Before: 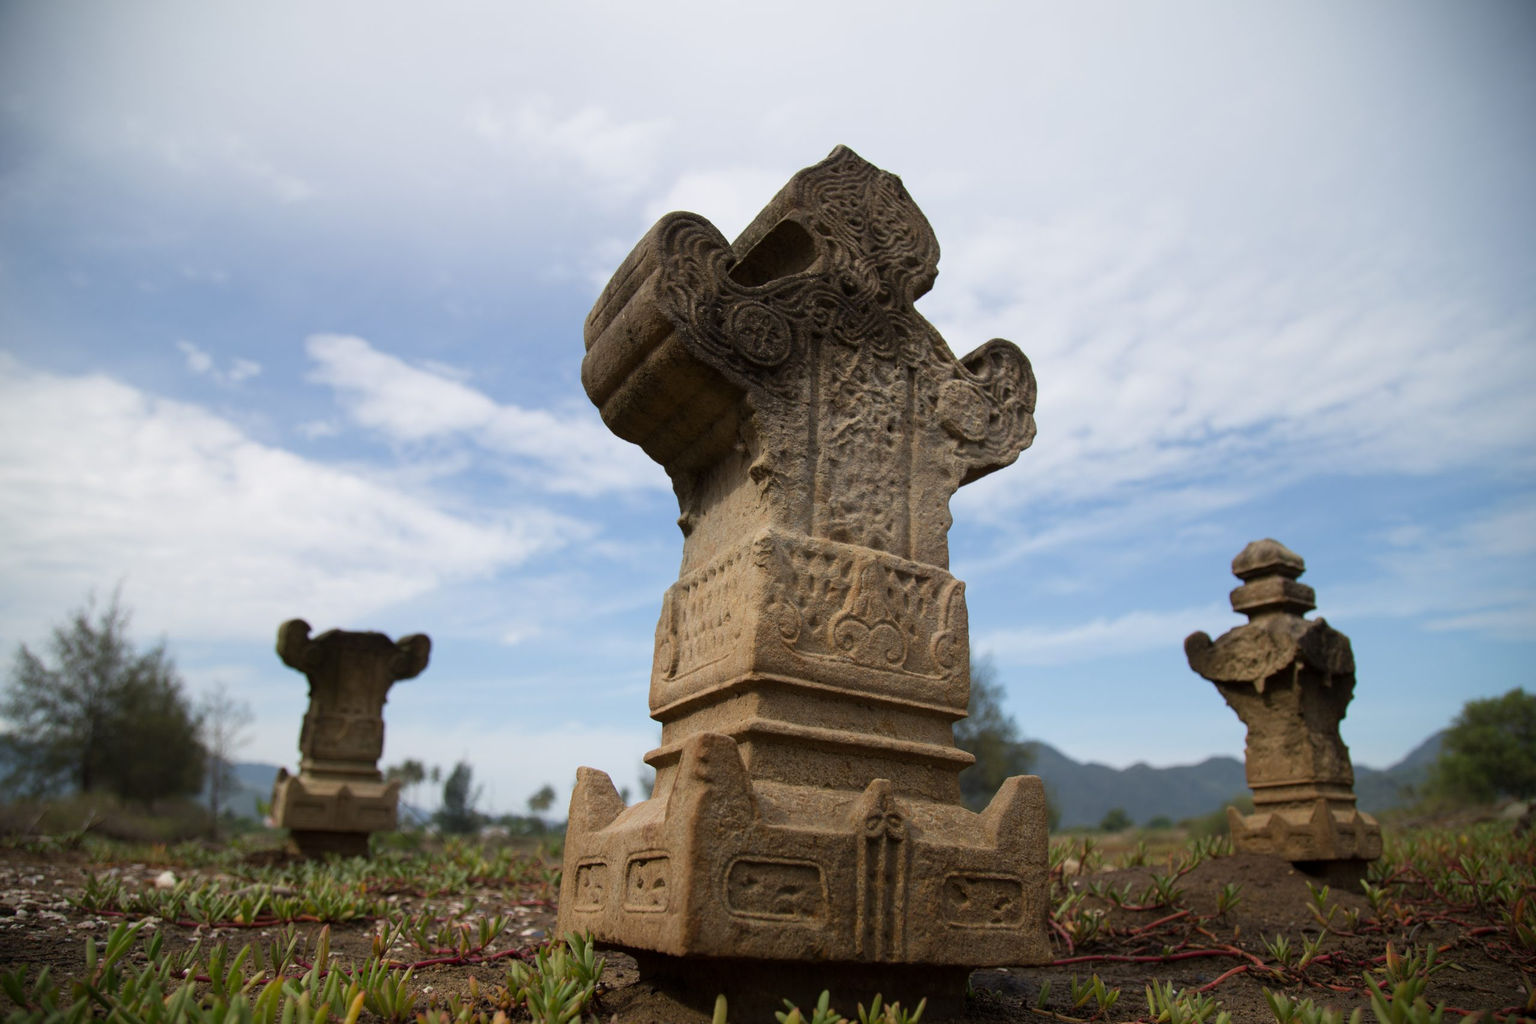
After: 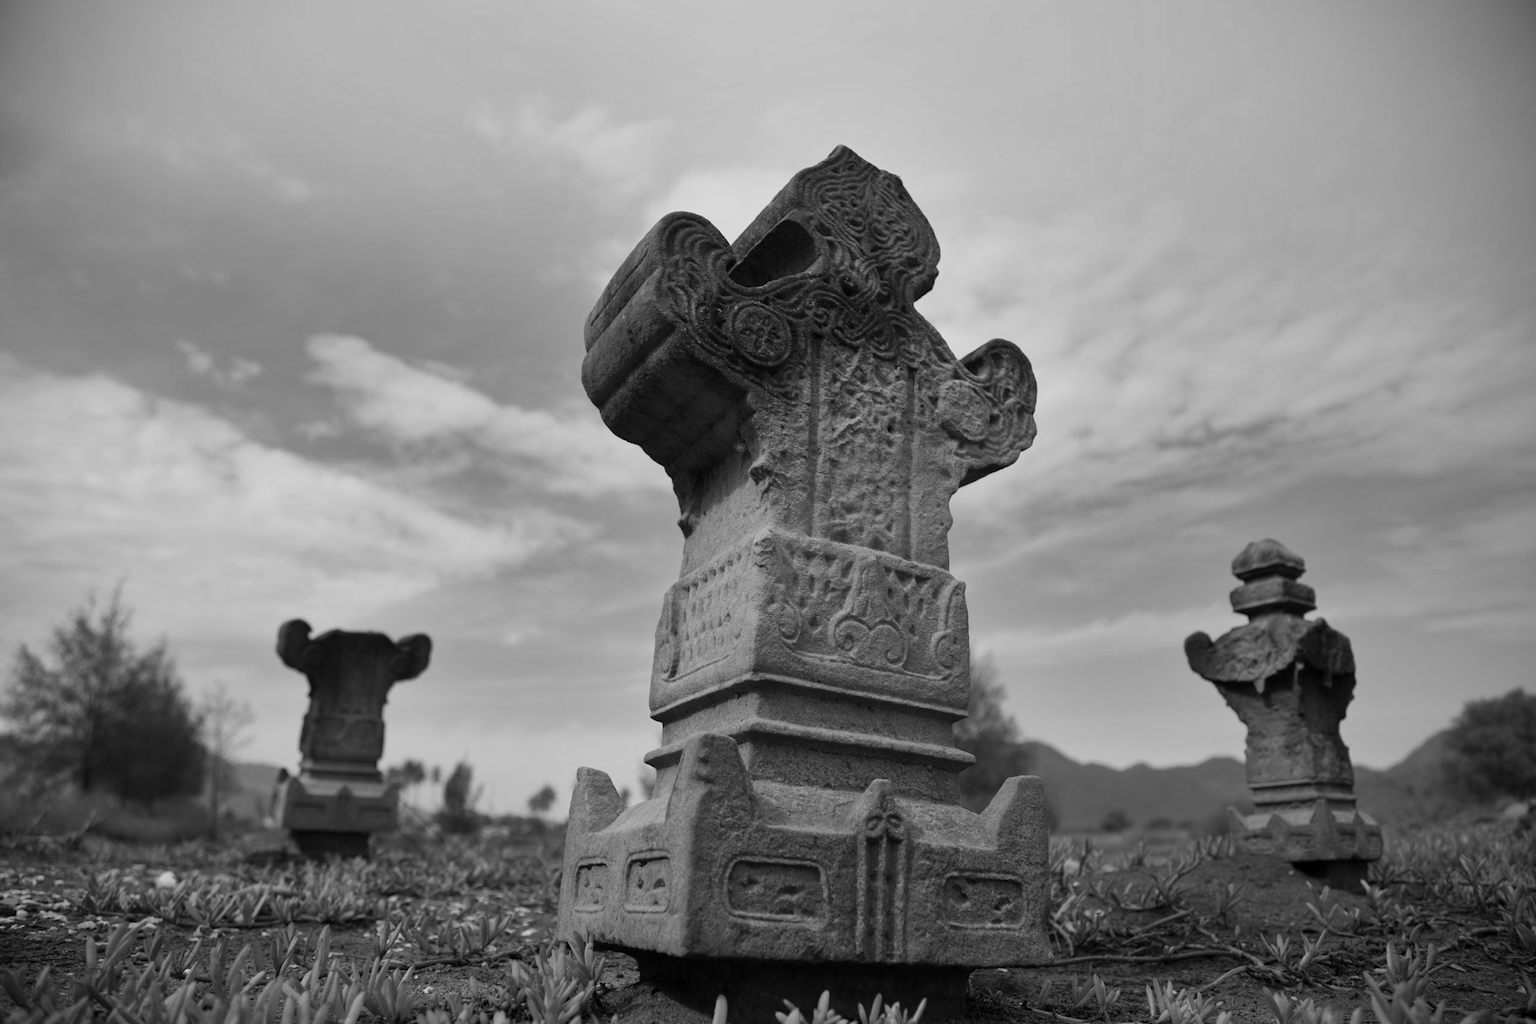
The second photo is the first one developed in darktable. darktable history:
monochrome: a 73.58, b 64.21
velvia: strength 17%
shadows and highlights: shadows 43.71, white point adjustment -1.46, soften with gaussian
